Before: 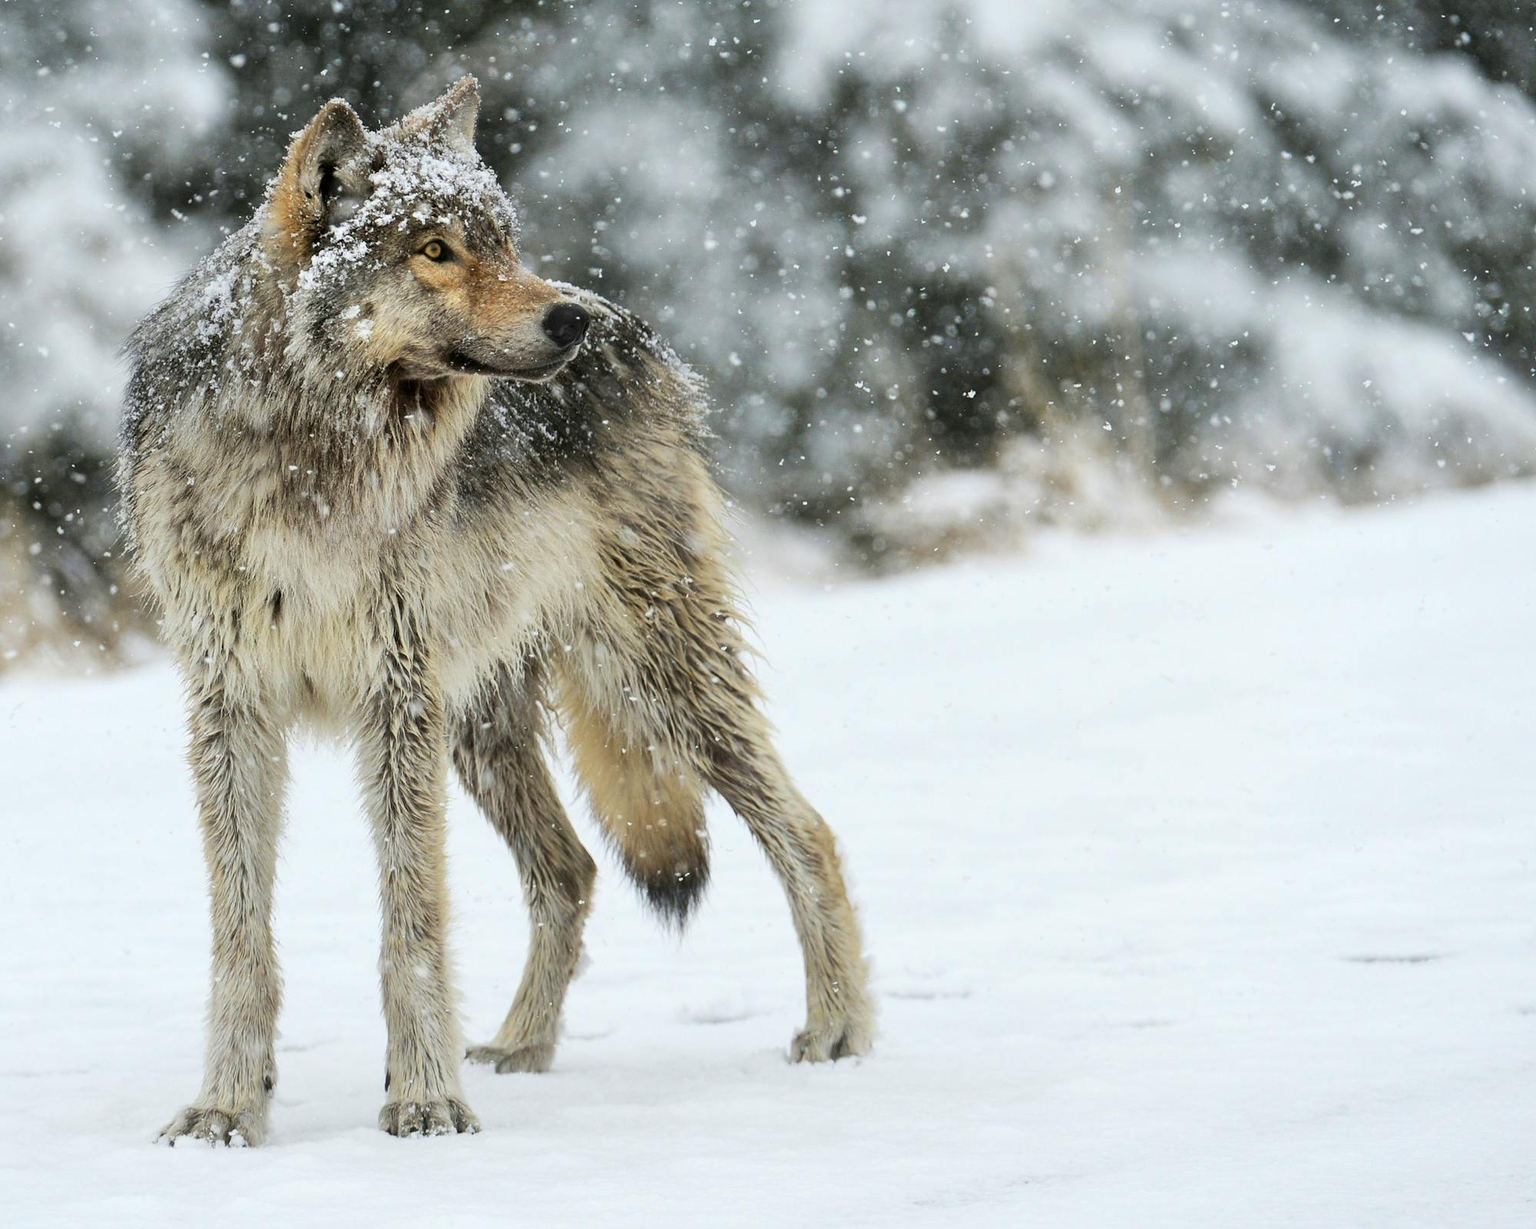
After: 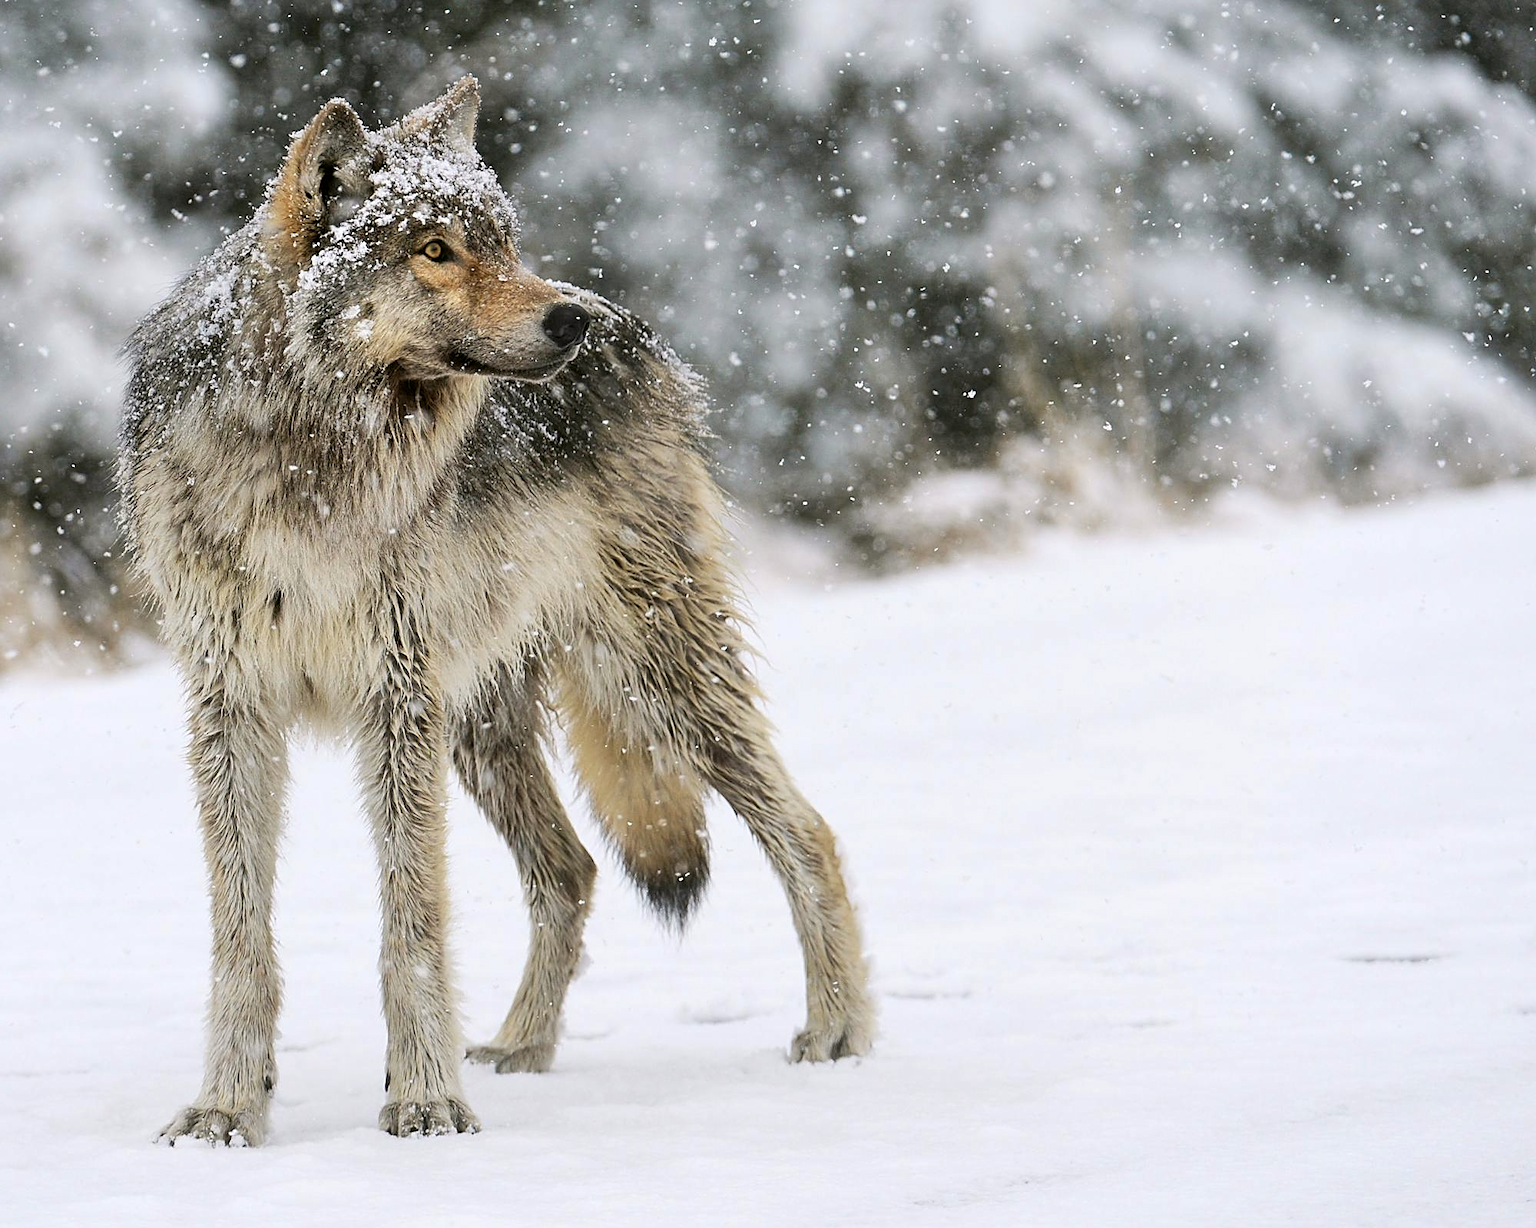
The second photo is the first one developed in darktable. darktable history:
sharpen: on, module defaults
color correction: highlights a* 3.15, highlights b* -1.1, shadows a* -0.09, shadows b* 2.44, saturation 0.984
